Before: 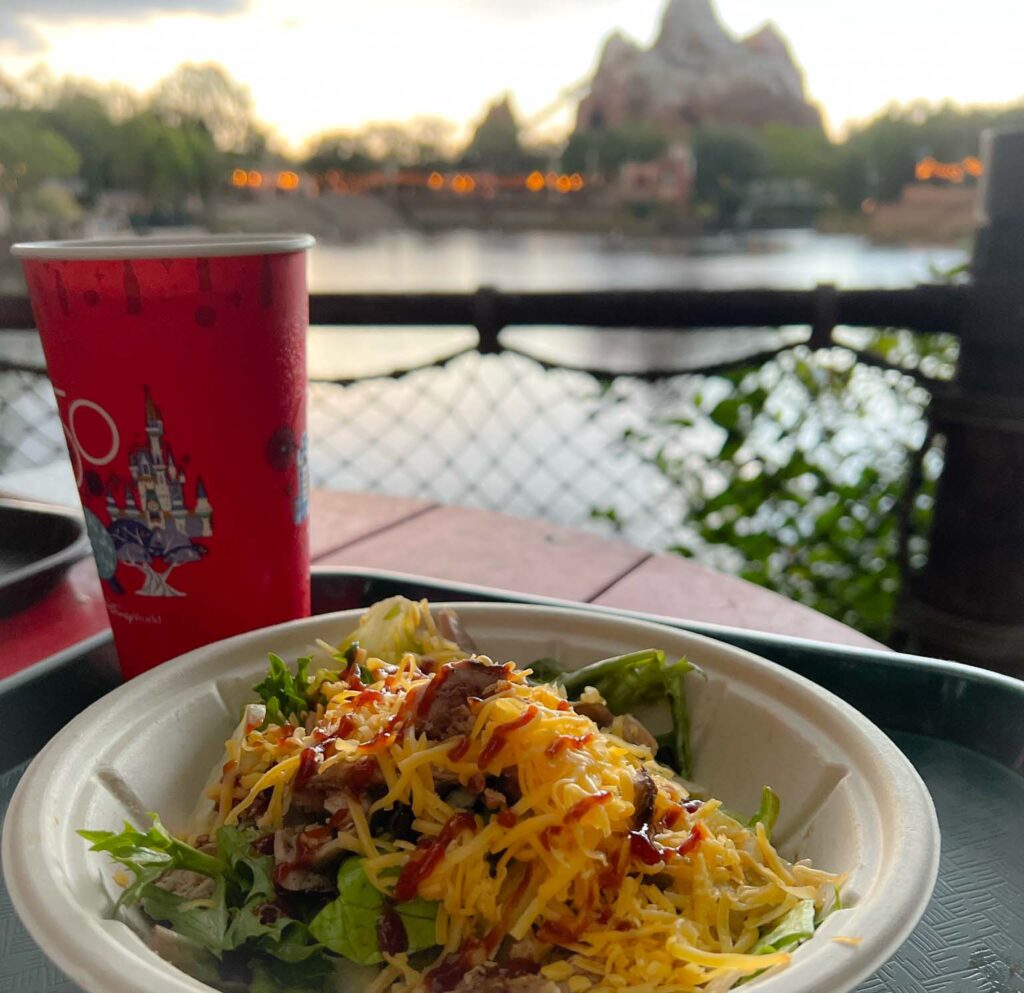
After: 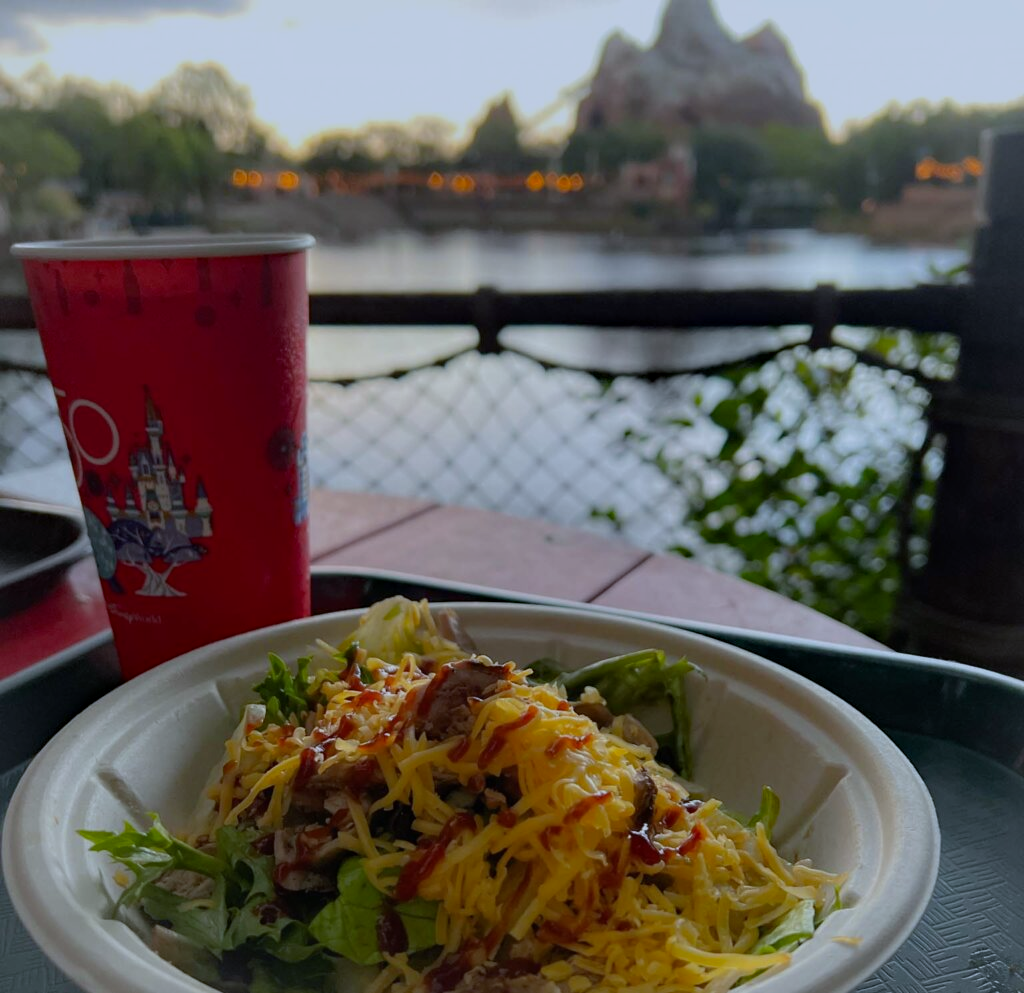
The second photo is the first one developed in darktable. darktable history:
haze removal: compatibility mode true, adaptive false
exposure: black level correction 0, exposure -0.721 EV, compensate highlight preservation false
white balance: red 0.931, blue 1.11
